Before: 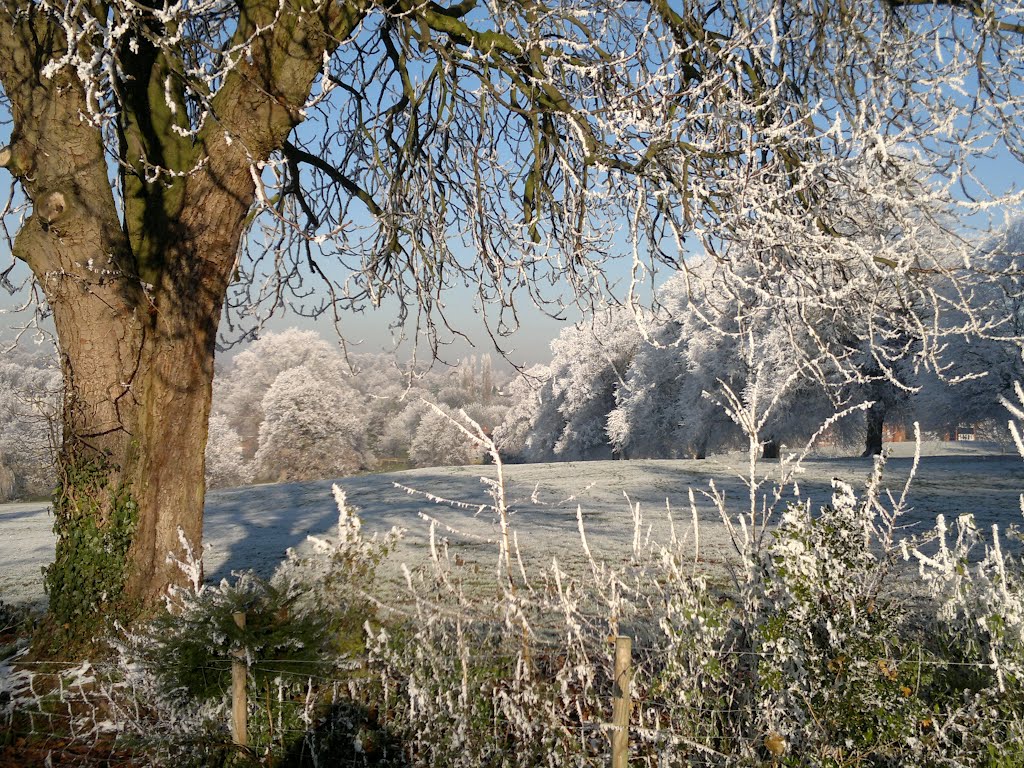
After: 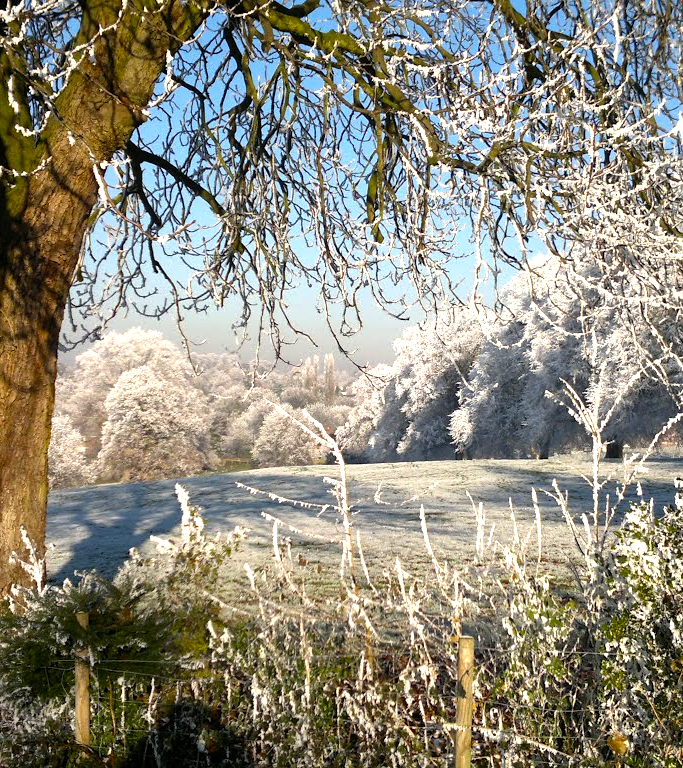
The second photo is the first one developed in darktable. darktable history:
color balance rgb: perceptual saturation grading › global saturation 19.541%, perceptual brilliance grading › global brilliance -4.451%, perceptual brilliance grading › highlights 24.326%, perceptual brilliance grading › mid-tones 7.163%, perceptual brilliance grading › shadows -4.838%, global vibrance 20%
crop: left 15.364%, right 17.879%
